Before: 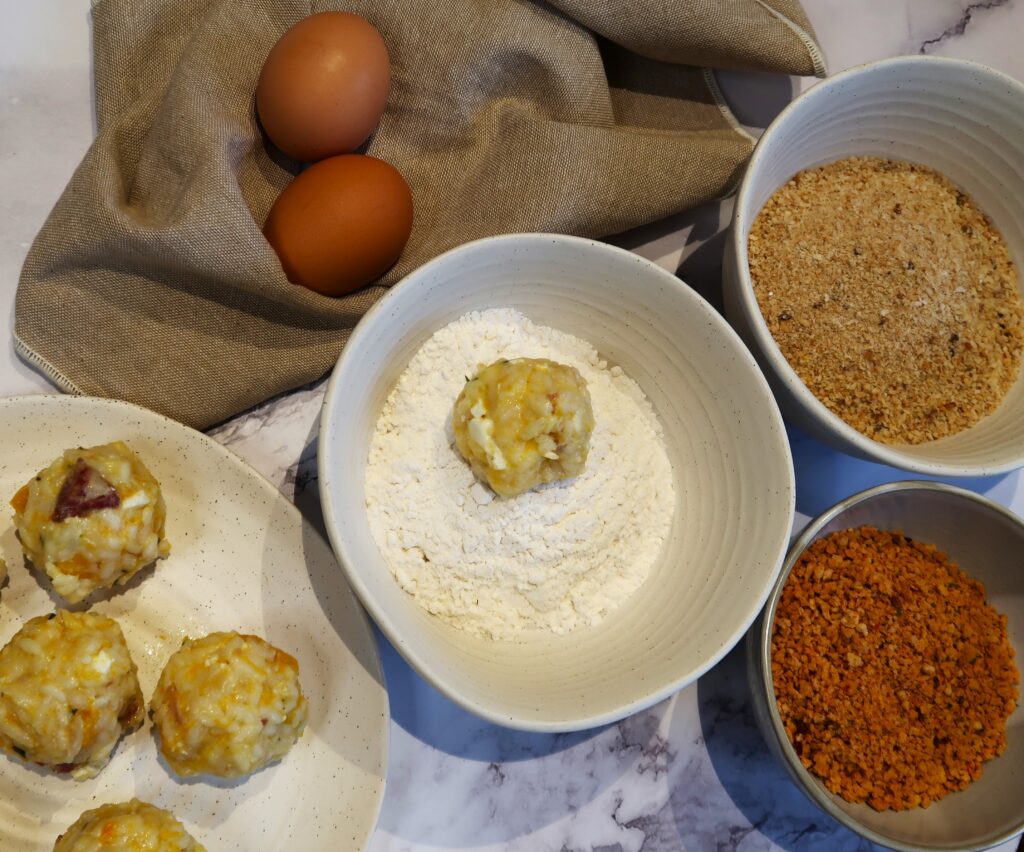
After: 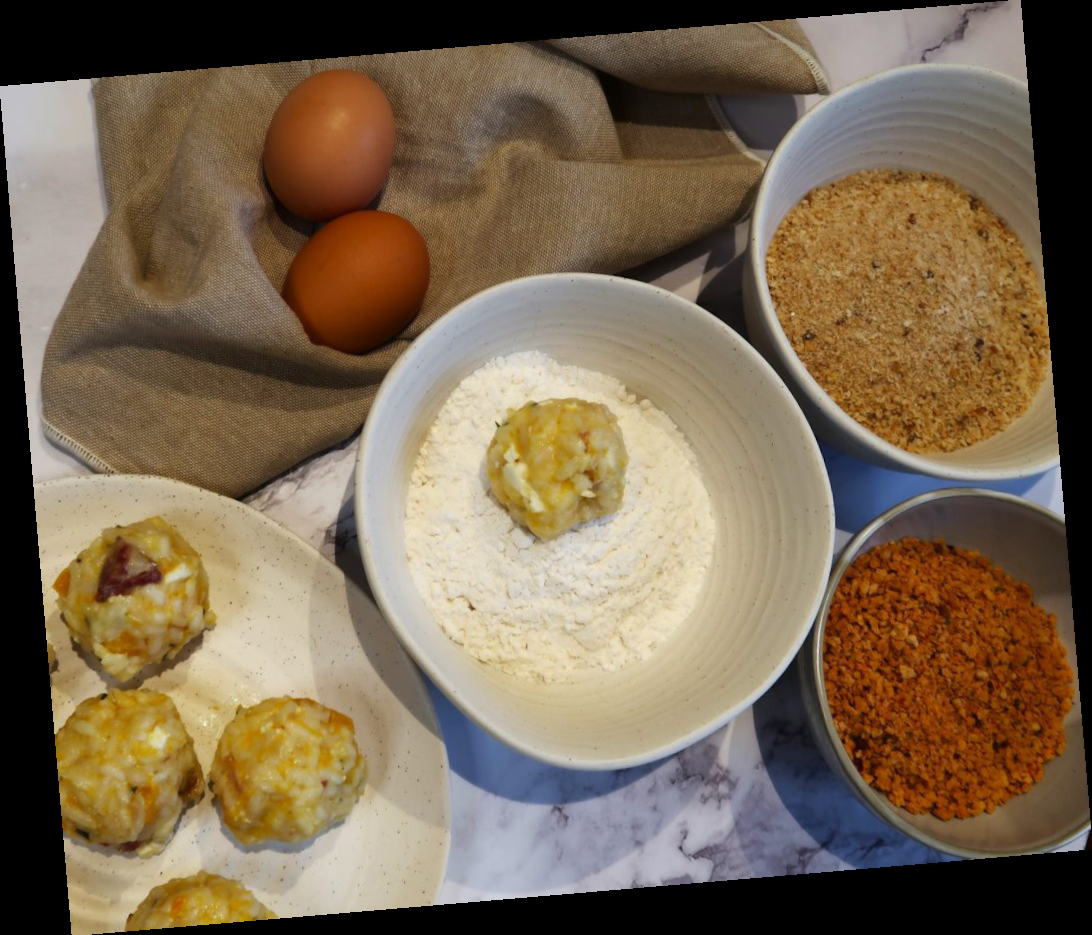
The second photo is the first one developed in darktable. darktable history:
contrast equalizer: y [[0.5 ×4, 0.467, 0.376], [0.5 ×6], [0.5 ×6], [0 ×6], [0 ×6]]
rotate and perspective: rotation -4.86°, automatic cropping off
